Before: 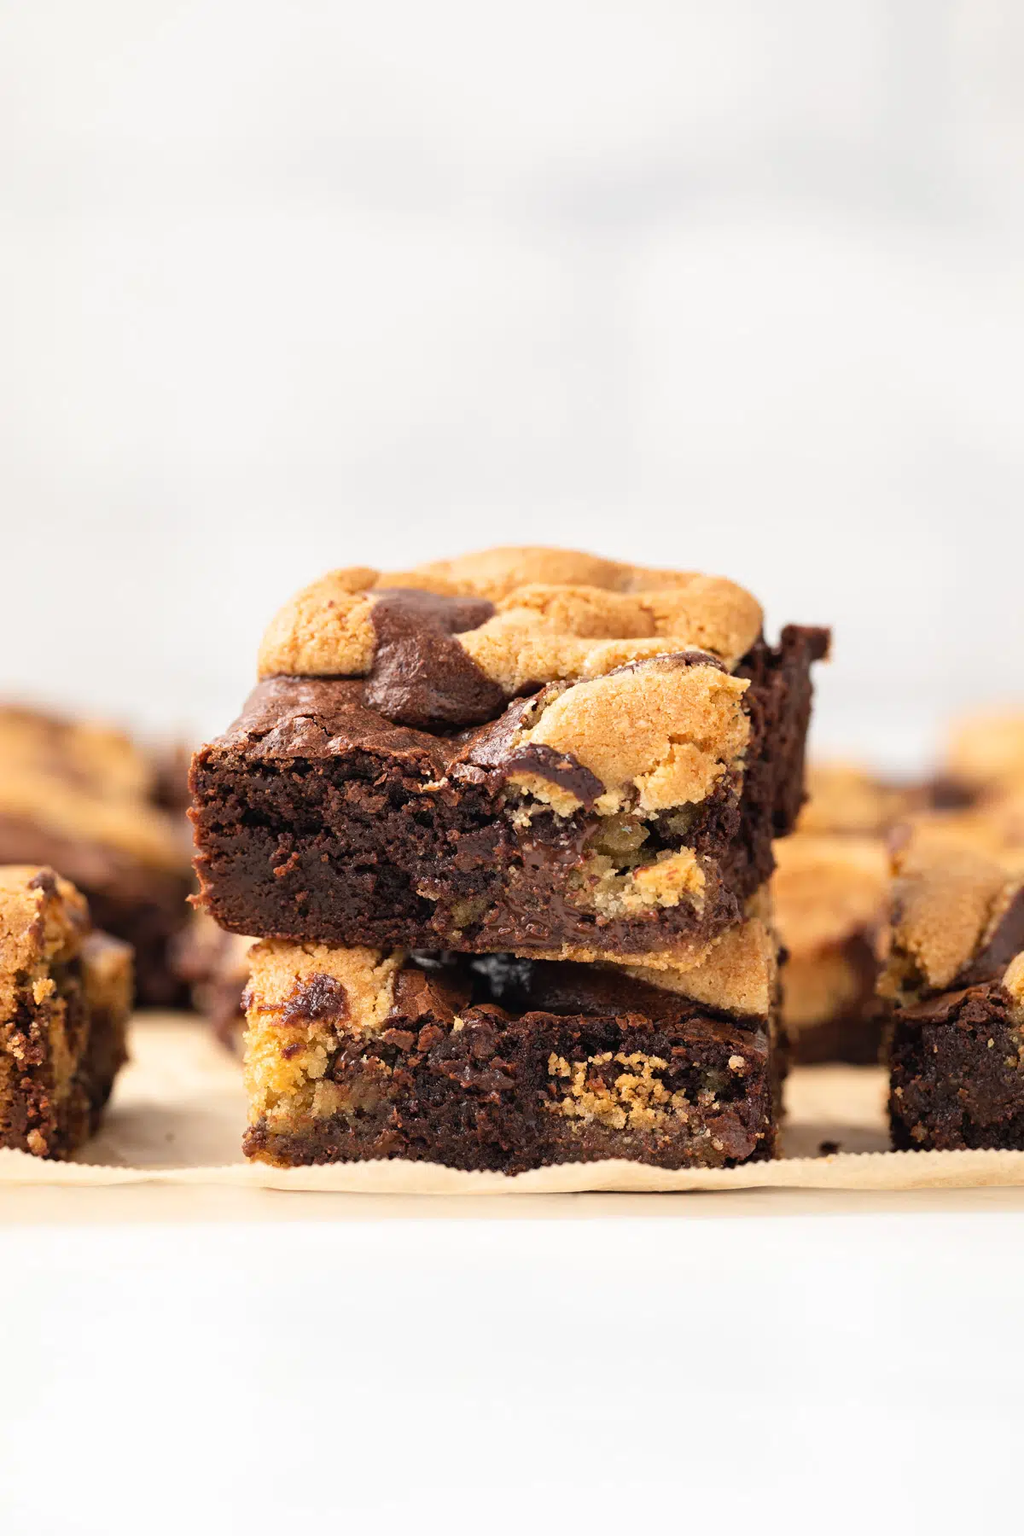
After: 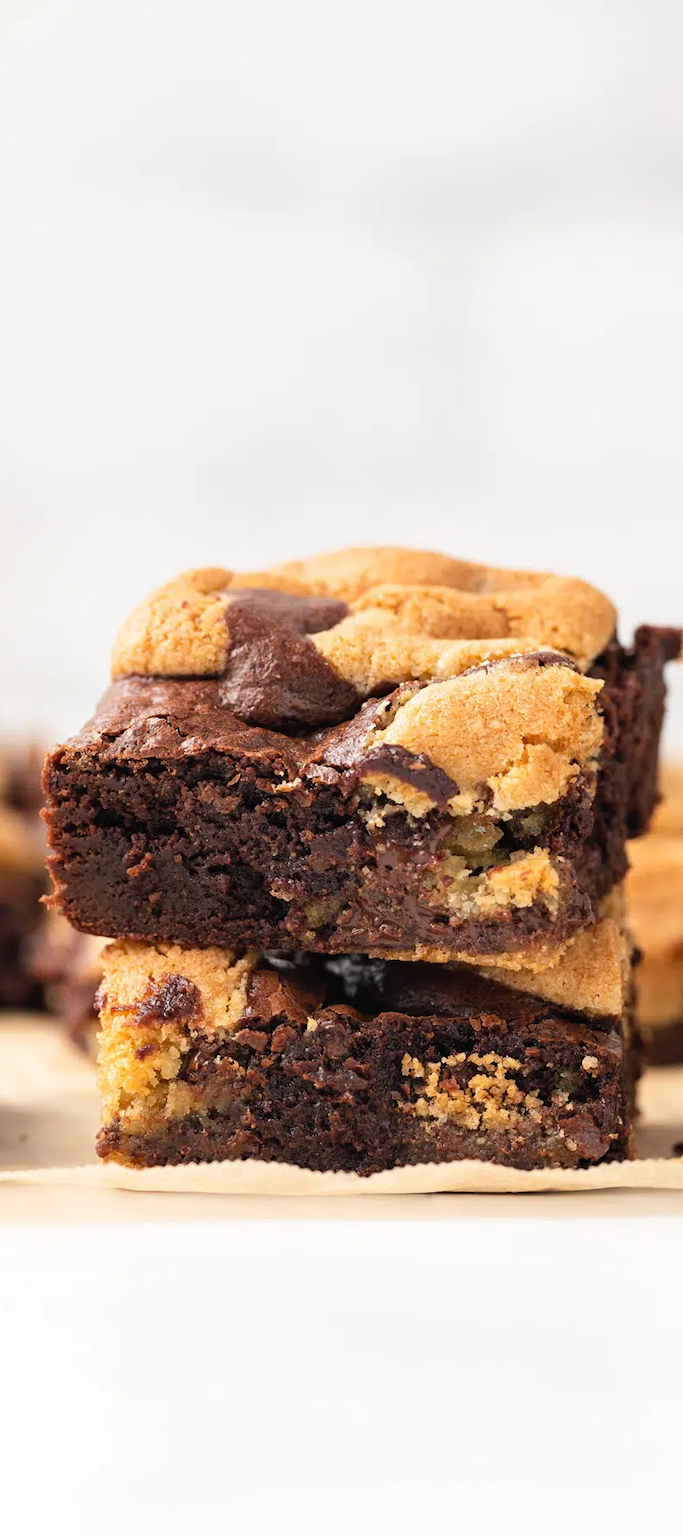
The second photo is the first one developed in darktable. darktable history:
crop and rotate: left 14.384%, right 18.927%
